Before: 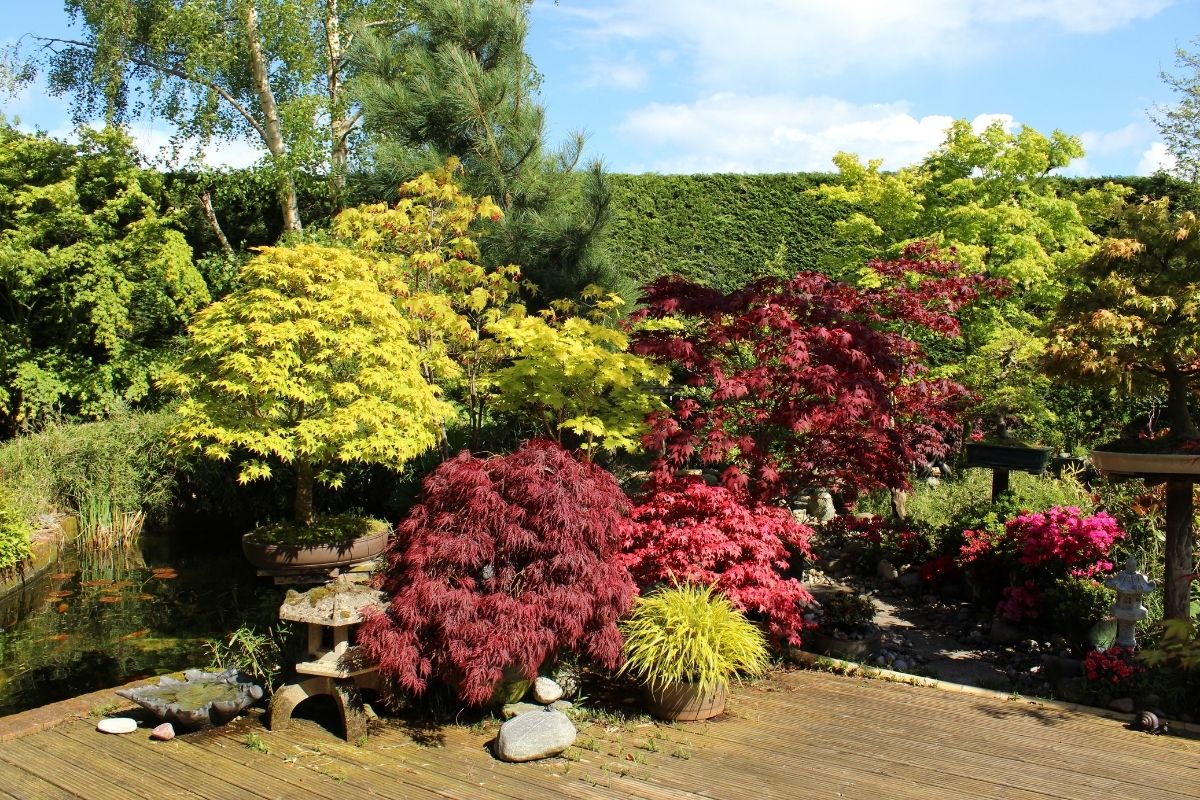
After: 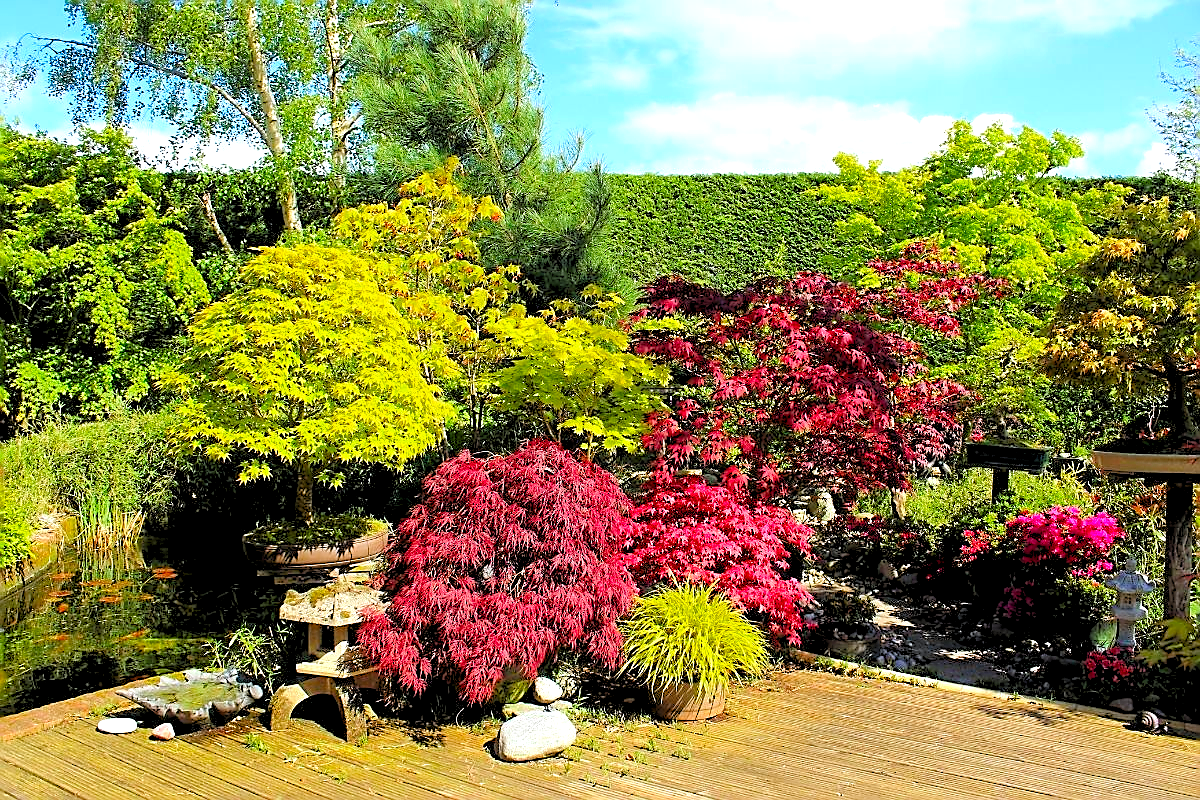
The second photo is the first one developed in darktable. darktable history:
exposure: black level correction 0, exposure 1.2 EV, compensate highlight preservation false
rgb levels: preserve colors sum RGB, levels [[0.038, 0.433, 0.934], [0, 0.5, 1], [0, 0.5, 1]]
white balance: red 0.974, blue 1.044
color zones: curves: ch0 [(0, 0.425) (0.143, 0.422) (0.286, 0.42) (0.429, 0.419) (0.571, 0.419) (0.714, 0.42) (0.857, 0.422) (1, 0.425)]; ch1 [(0, 0.666) (0.143, 0.669) (0.286, 0.671) (0.429, 0.67) (0.571, 0.67) (0.714, 0.67) (0.857, 0.67) (1, 0.666)]
sharpen: radius 1.4, amount 1.25, threshold 0.7
